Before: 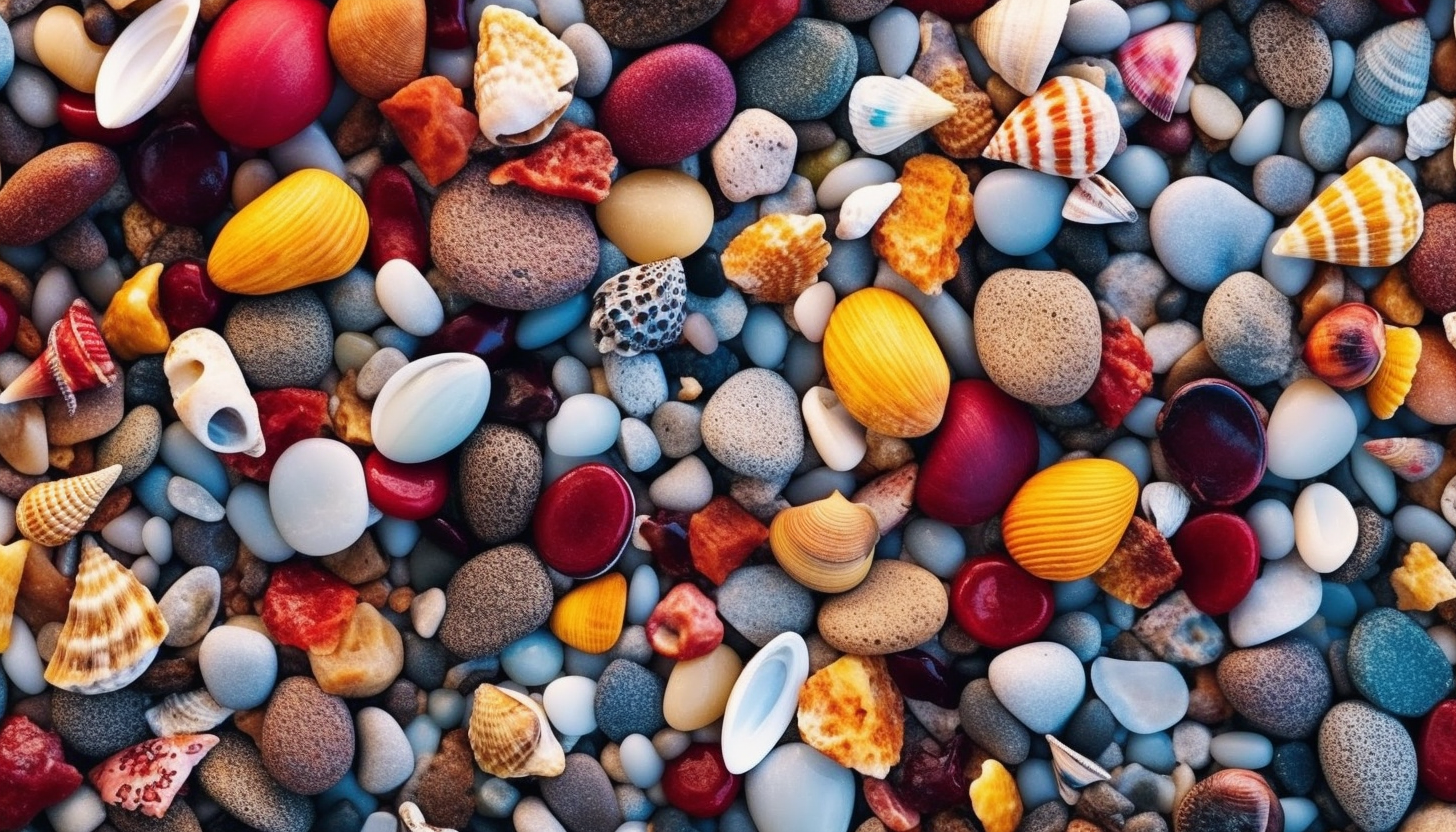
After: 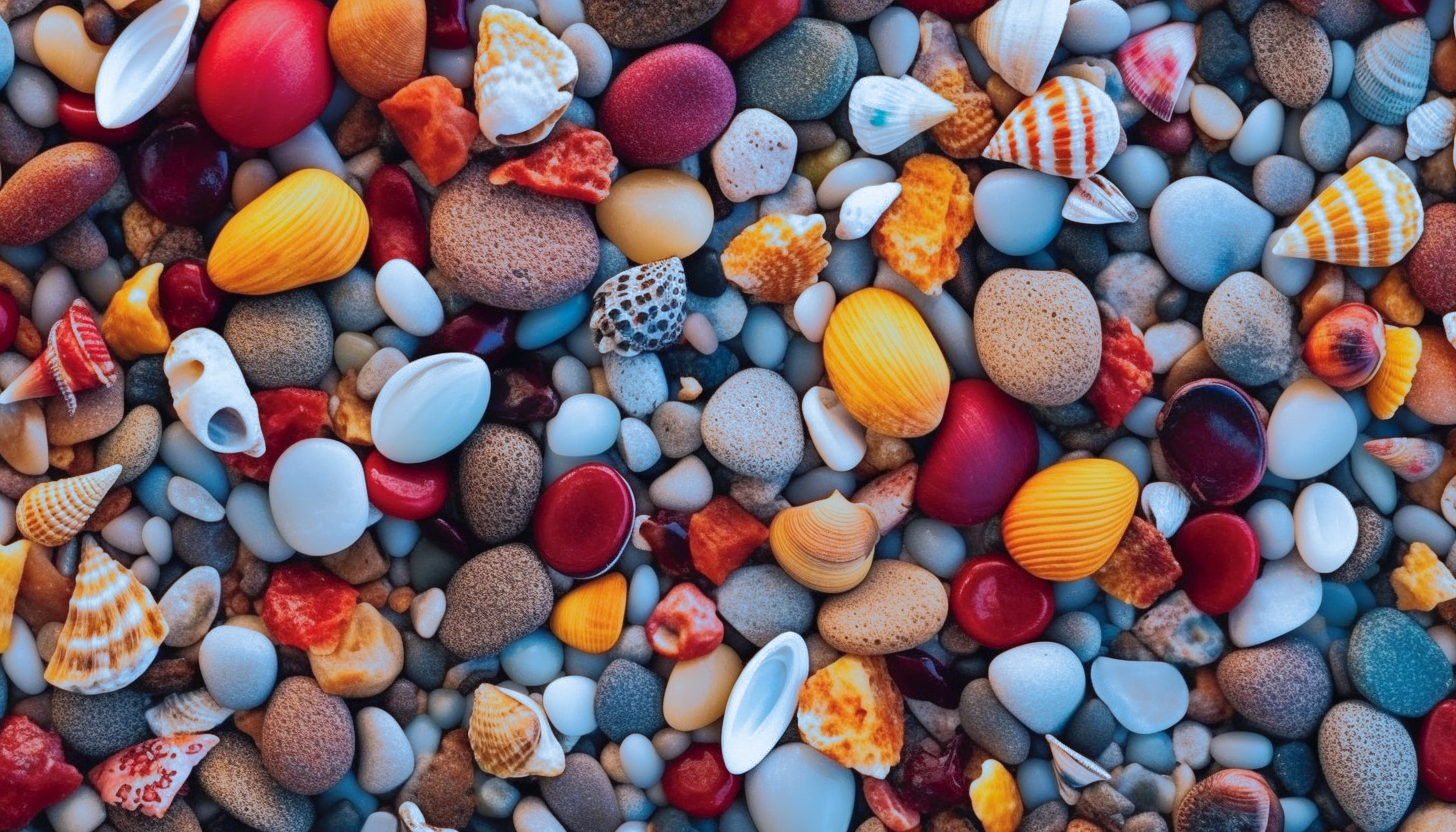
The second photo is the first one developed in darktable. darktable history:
split-toning: shadows › hue 351.18°, shadows › saturation 0.86, highlights › hue 218.82°, highlights › saturation 0.73, balance -19.167
shadows and highlights: on, module defaults
color correction: highlights a* -0.137, highlights b* -5.91, shadows a* -0.137, shadows b* -0.137
